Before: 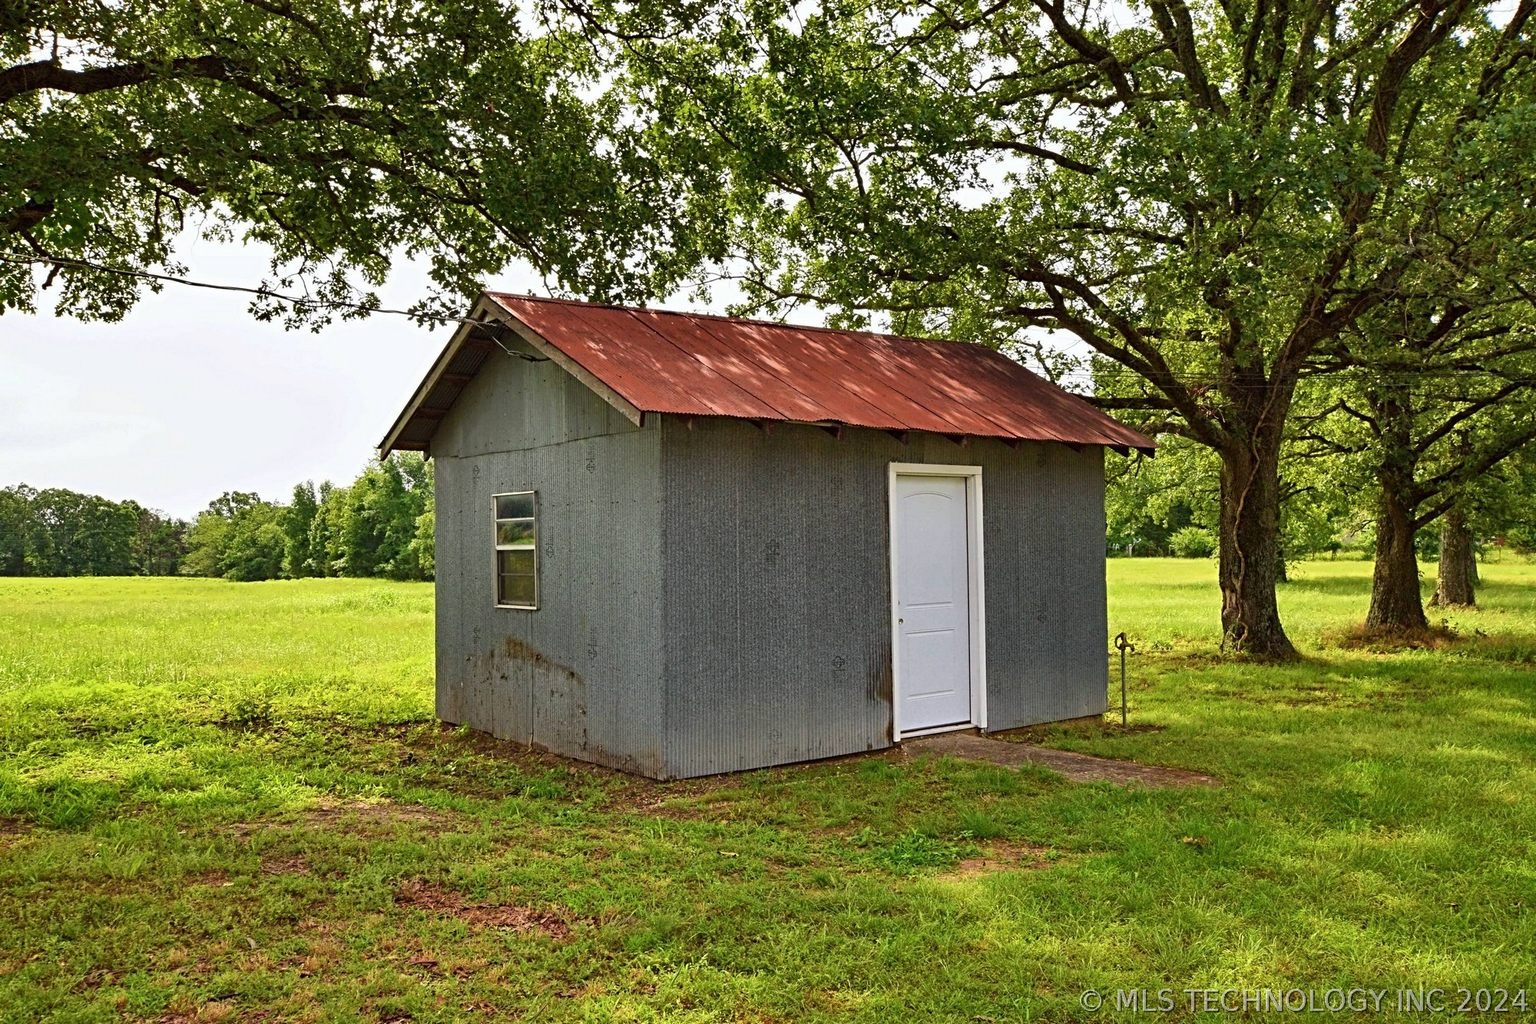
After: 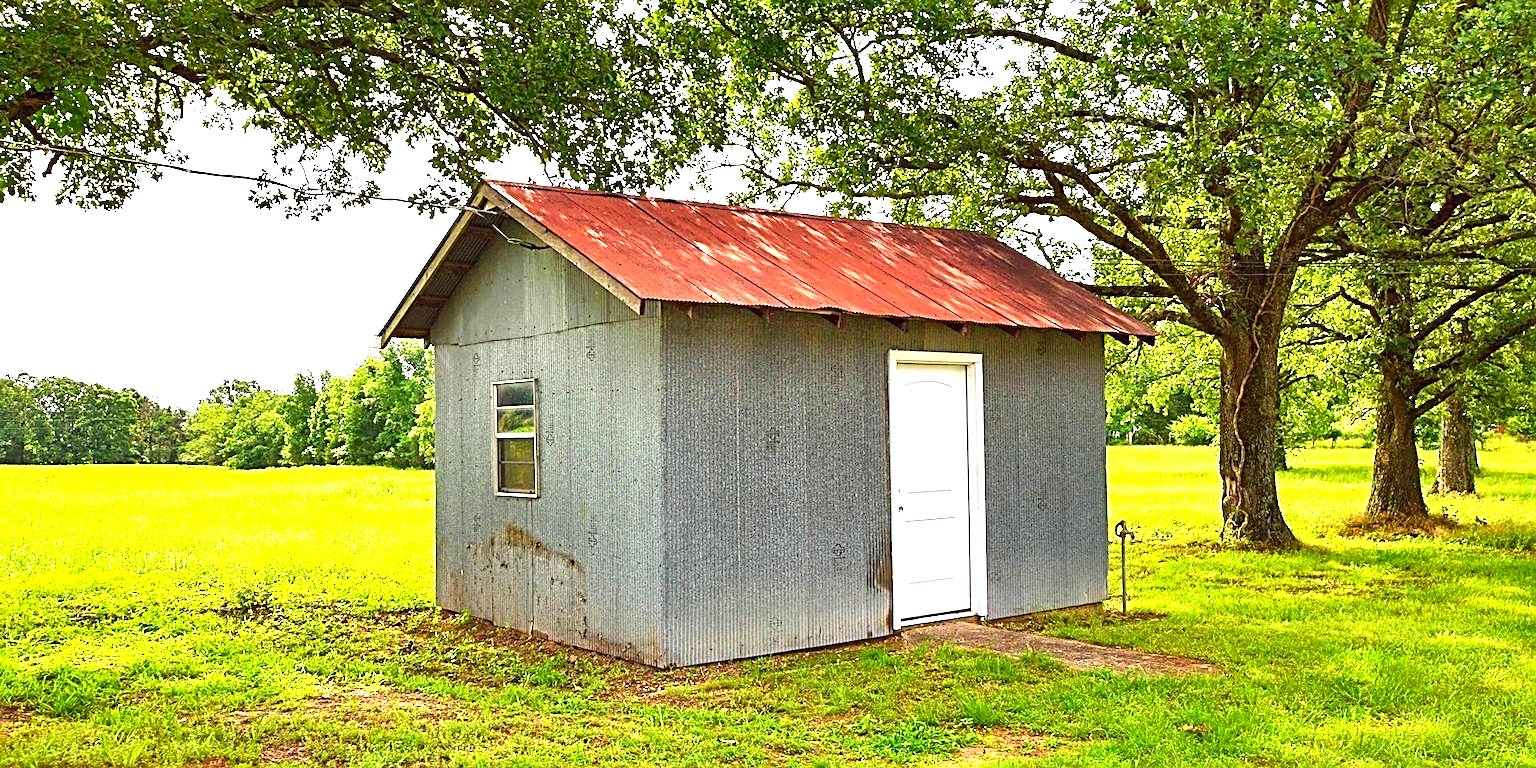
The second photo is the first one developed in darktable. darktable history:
sharpen: on, module defaults
crop: top 11.01%, bottom 13.961%
exposure: black level correction 0, exposure 1.461 EV, compensate exposure bias true, compensate highlight preservation false
contrast brightness saturation: contrast 0.076, saturation 0.195
